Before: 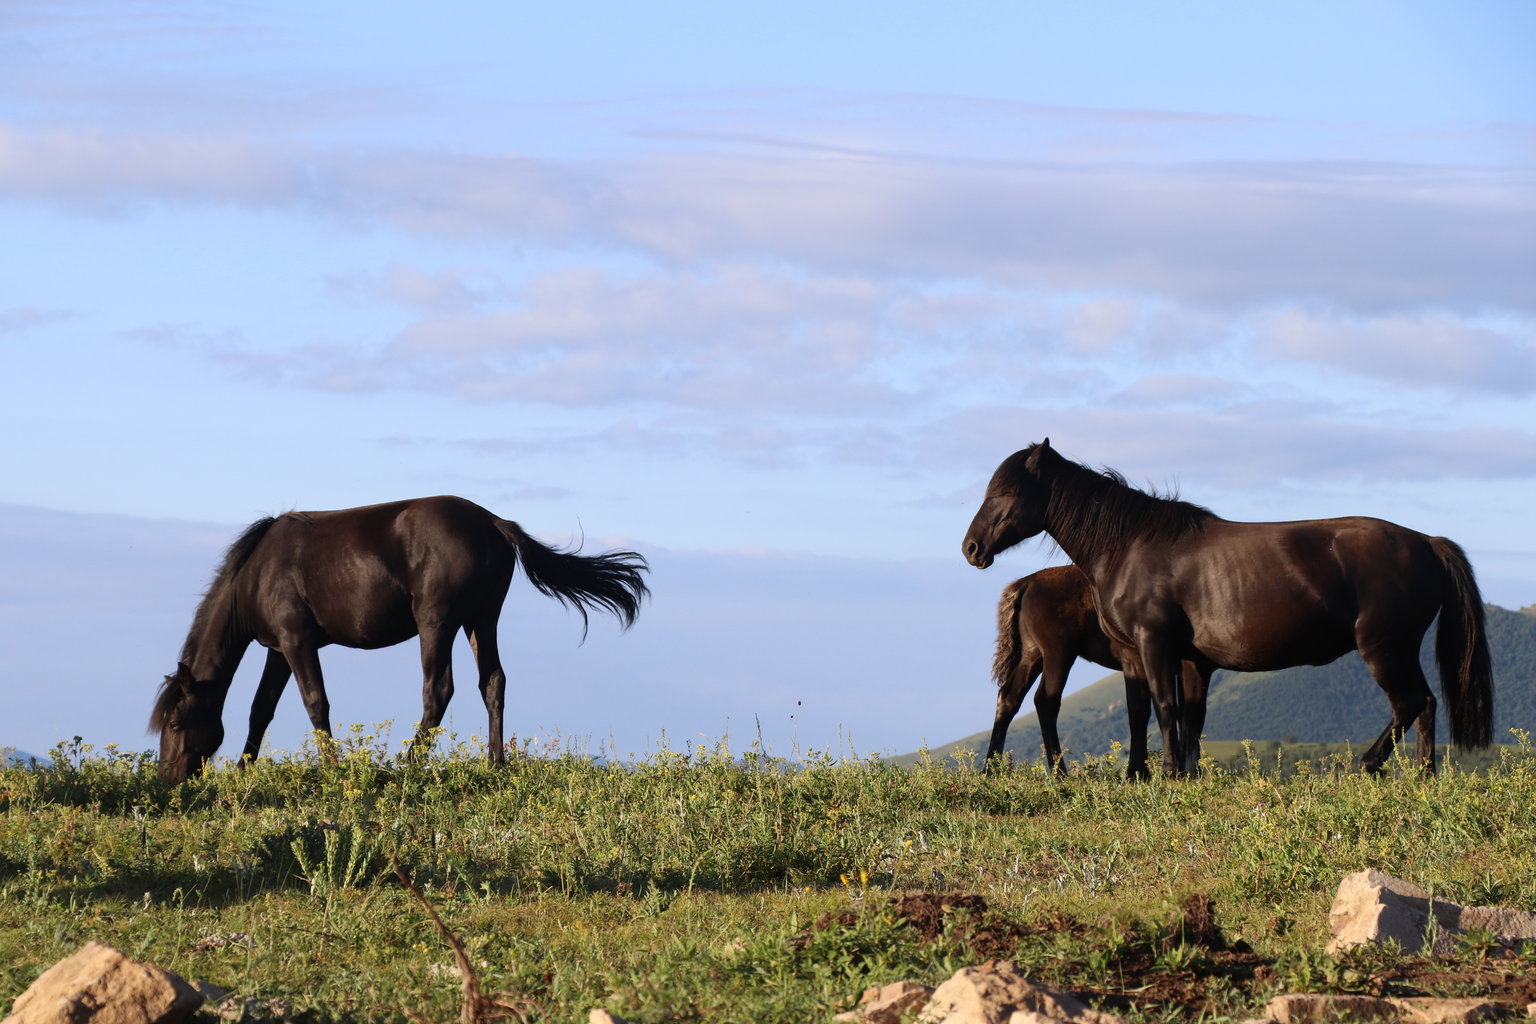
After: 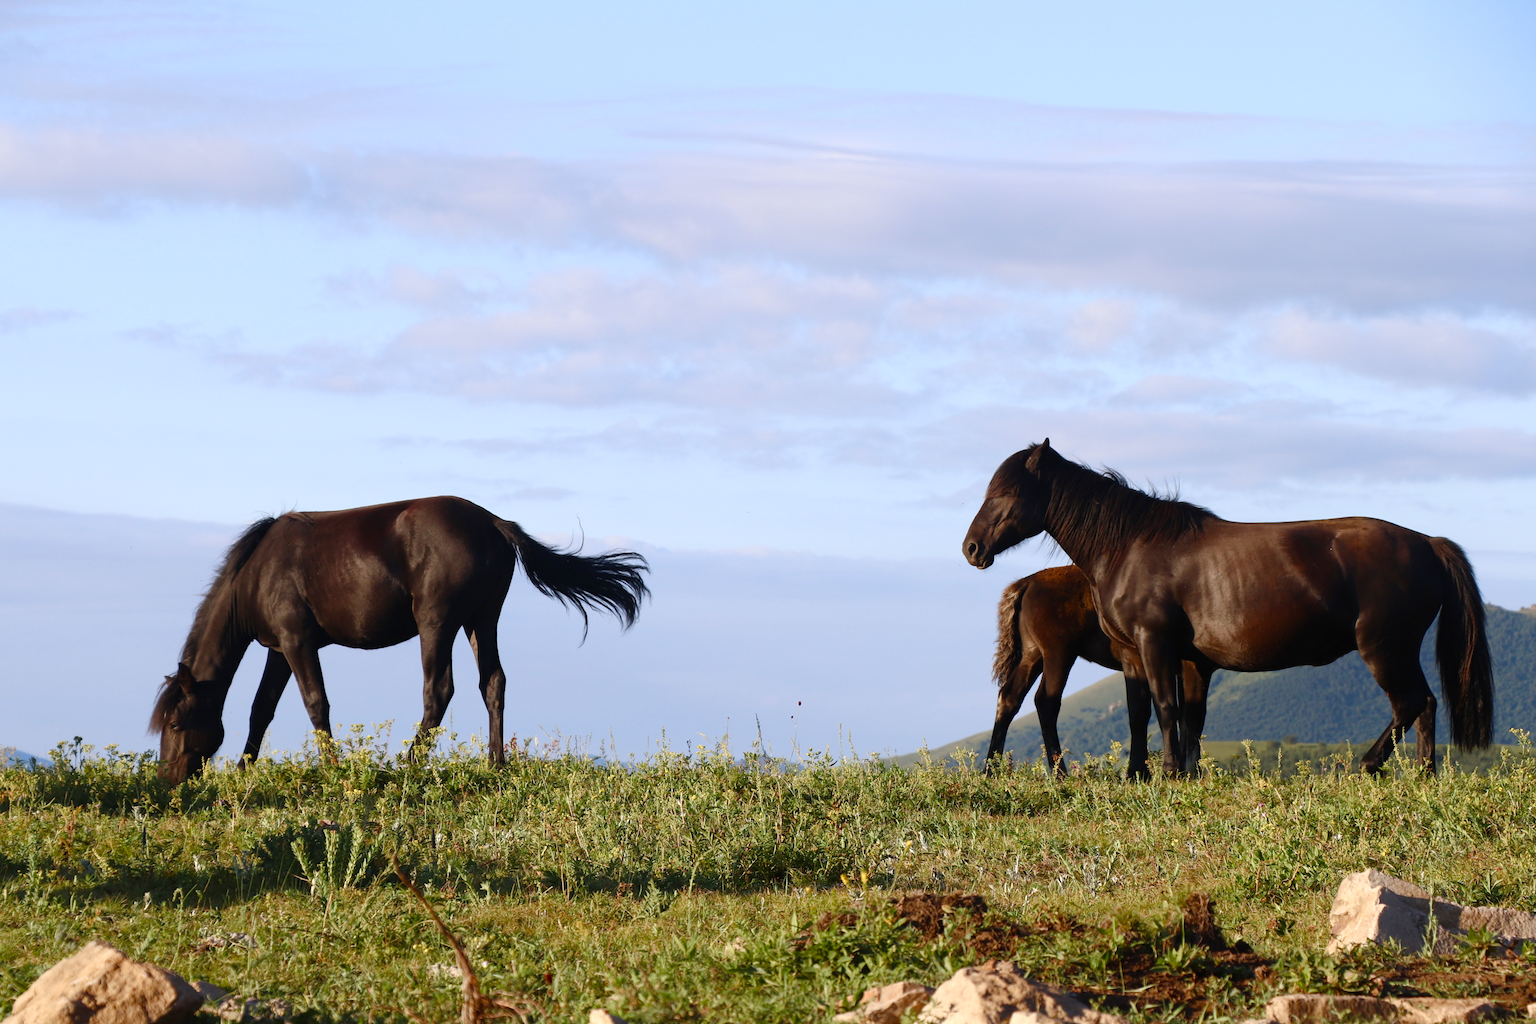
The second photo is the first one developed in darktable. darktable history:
color balance rgb: perceptual saturation grading › global saturation 20%, perceptual saturation grading › highlights -50.161%, perceptual saturation grading › shadows 30.155%, perceptual brilliance grading › global brilliance 4.533%, global vibrance 14.778%
